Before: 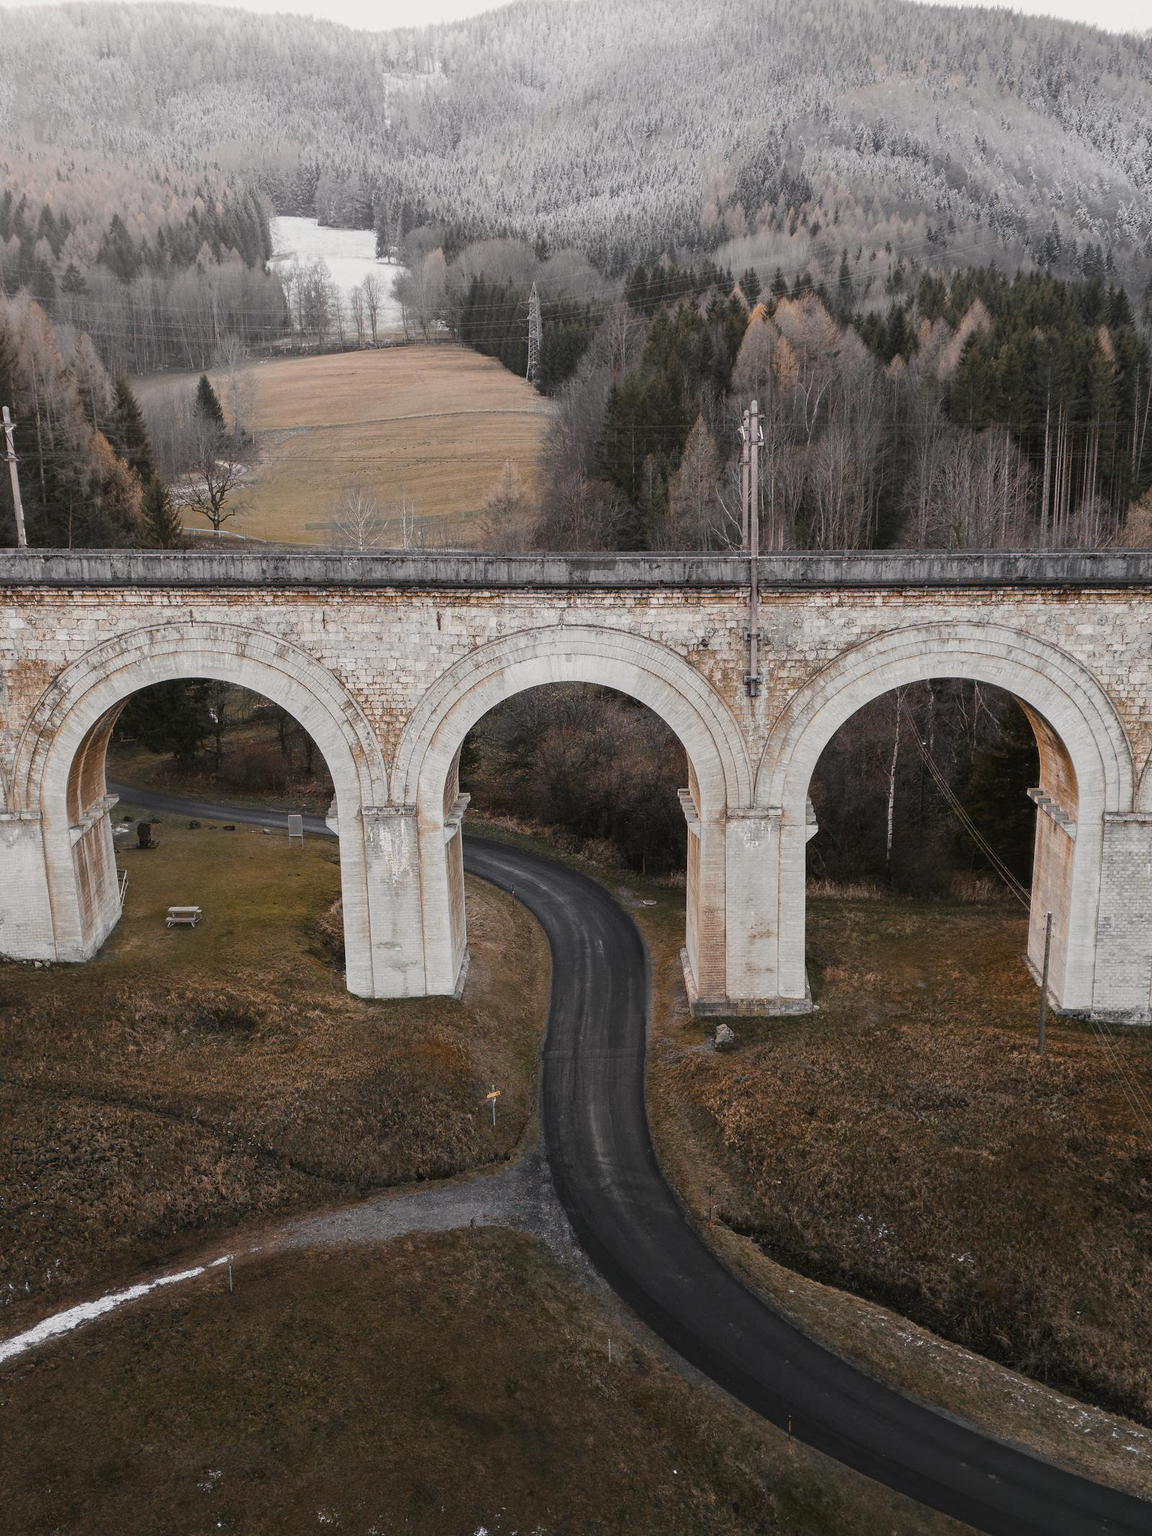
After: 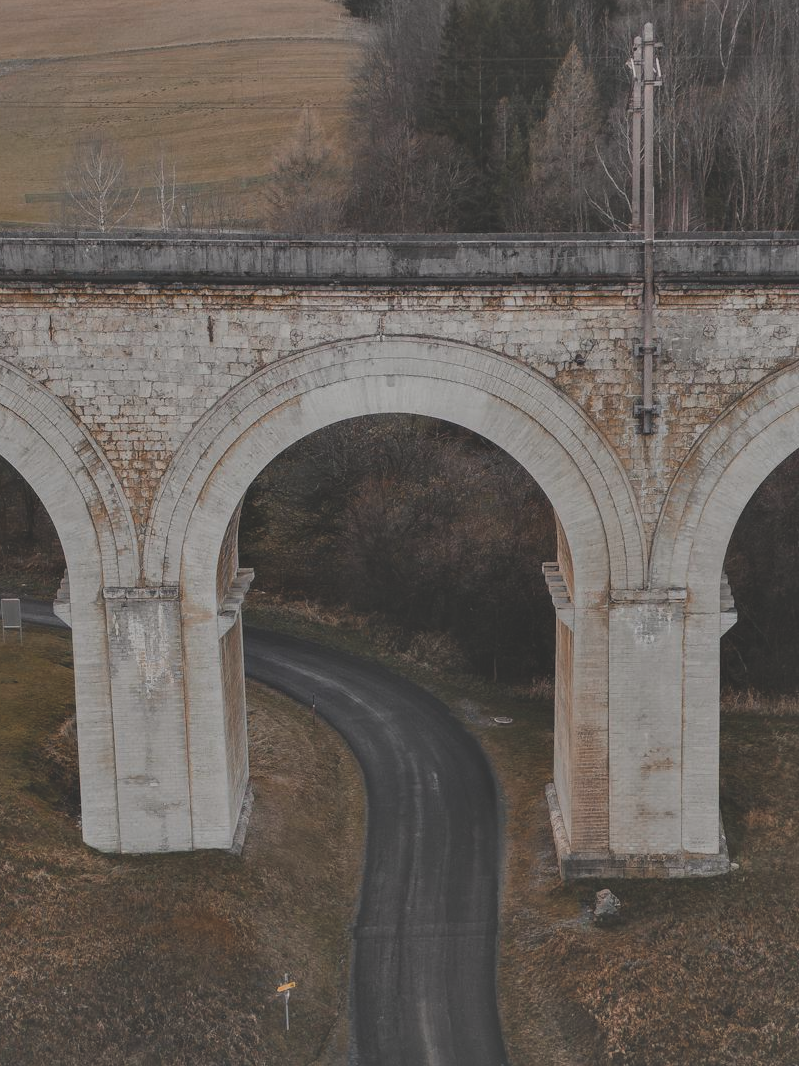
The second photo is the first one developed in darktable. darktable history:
crop: left 25%, top 25%, right 25%, bottom 25%
shadows and highlights: shadows 80.73, white point adjustment -9.07, highlights -61.46, soften with gaussian
exposure: black level correction -0.036, exposure -0.497 EV, compensate highlight preservation false
